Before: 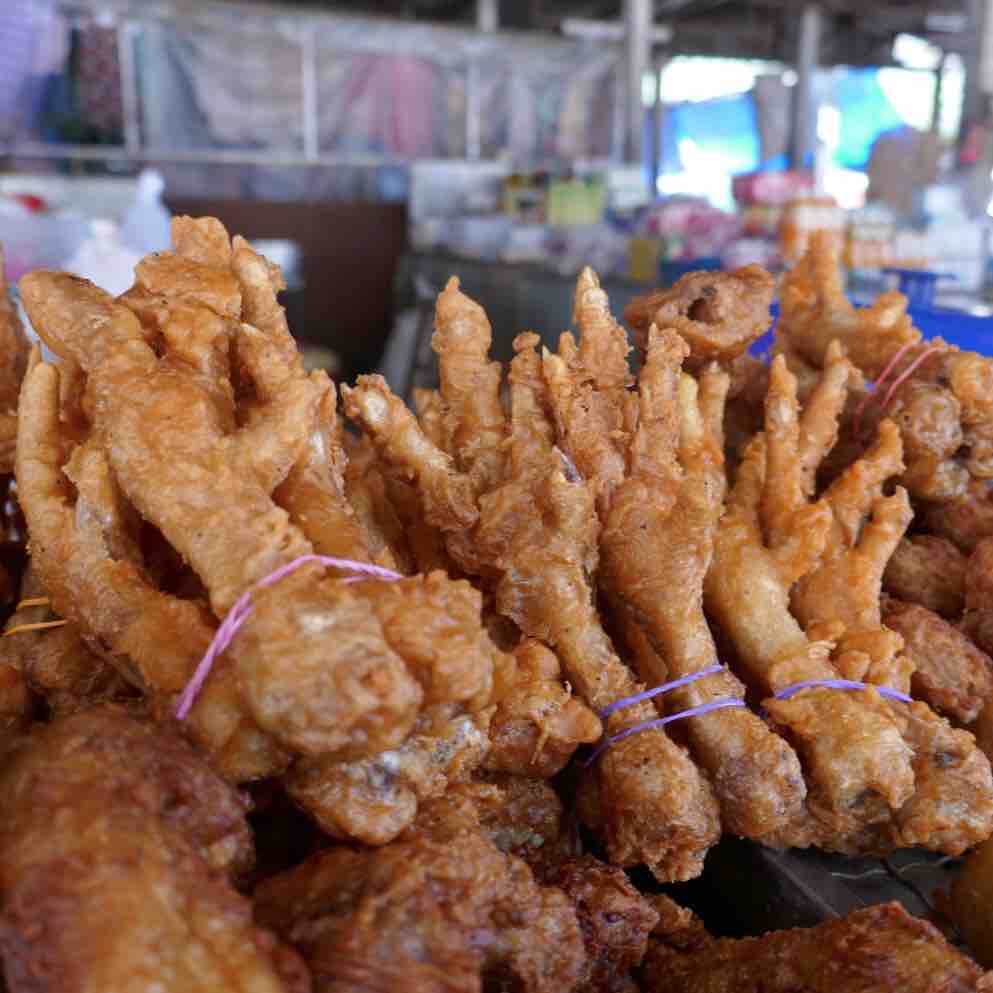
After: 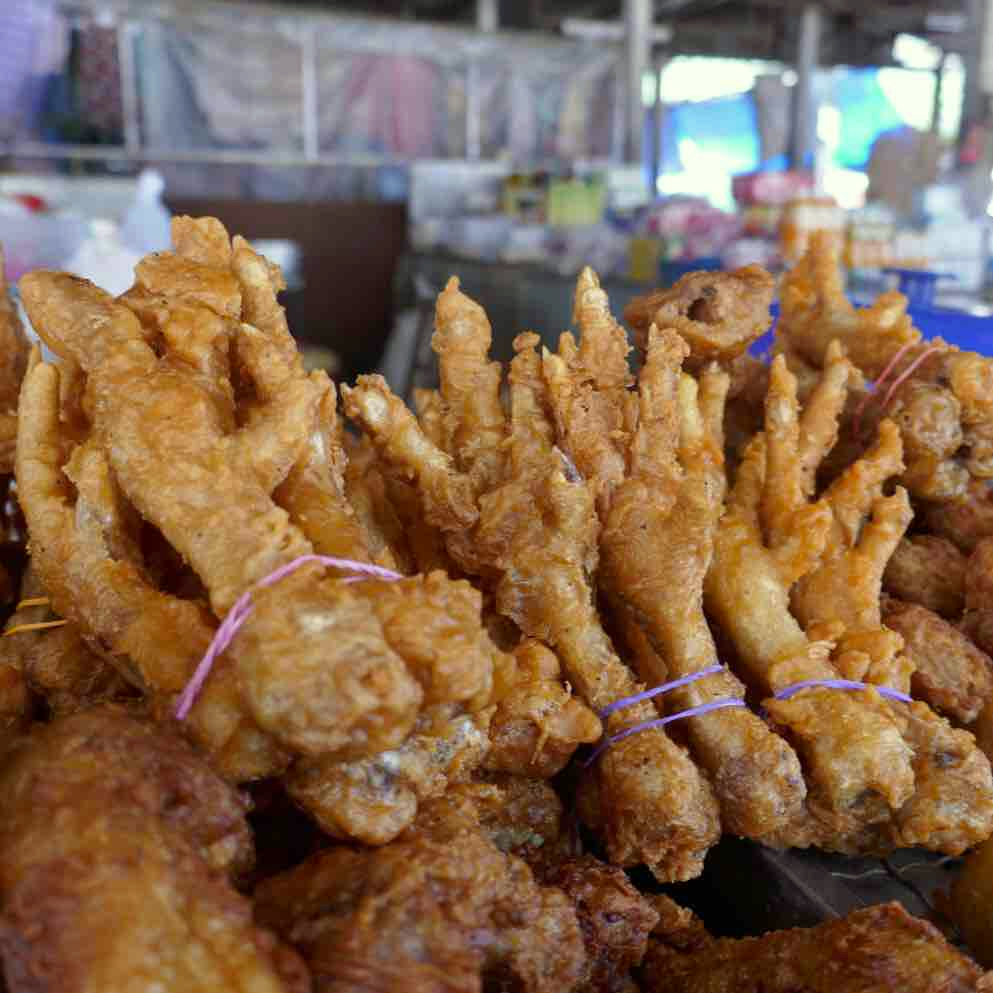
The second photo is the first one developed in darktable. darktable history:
color correction: highlights a* -4.4, highlights b* 6.47
